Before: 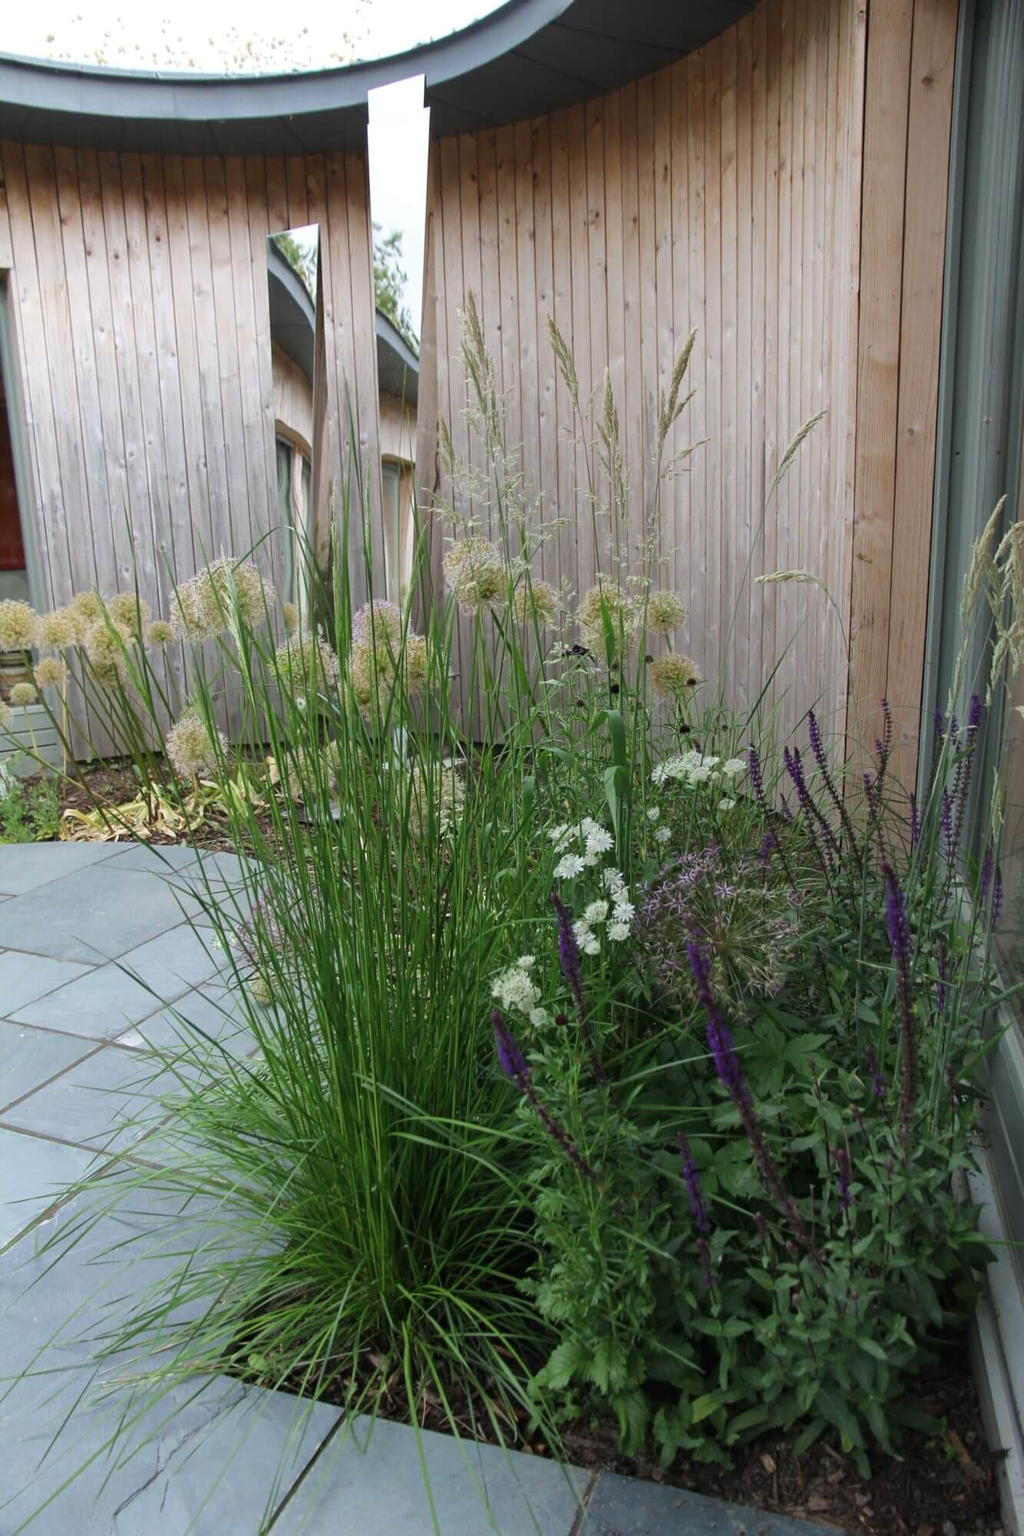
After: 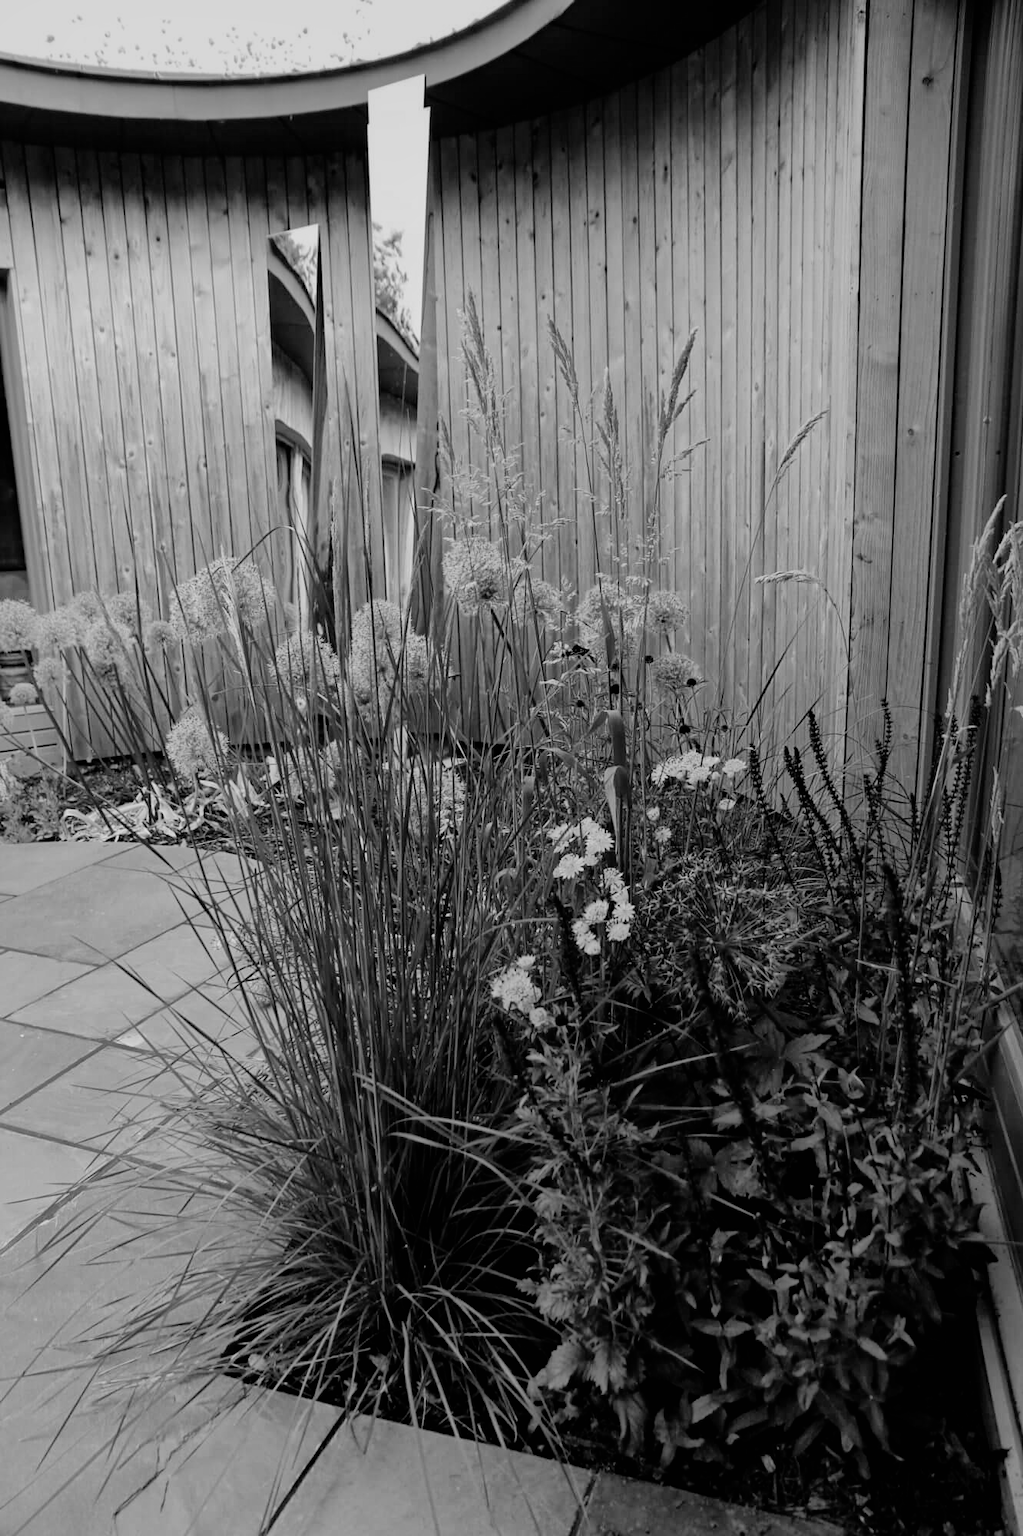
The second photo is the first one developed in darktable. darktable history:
haze removal: adaptive false
filmic rgb: black relative exposure -5 EV, white relative exposure 3.5 EV, hardness 3.19, contrast 1.5, highlights saturation mix -50%
contrast brightness saturation: saturation -0.05
monochrome: a 32, b 64, size 2.3
shadows and highlights: shadows 40, highlights -60
